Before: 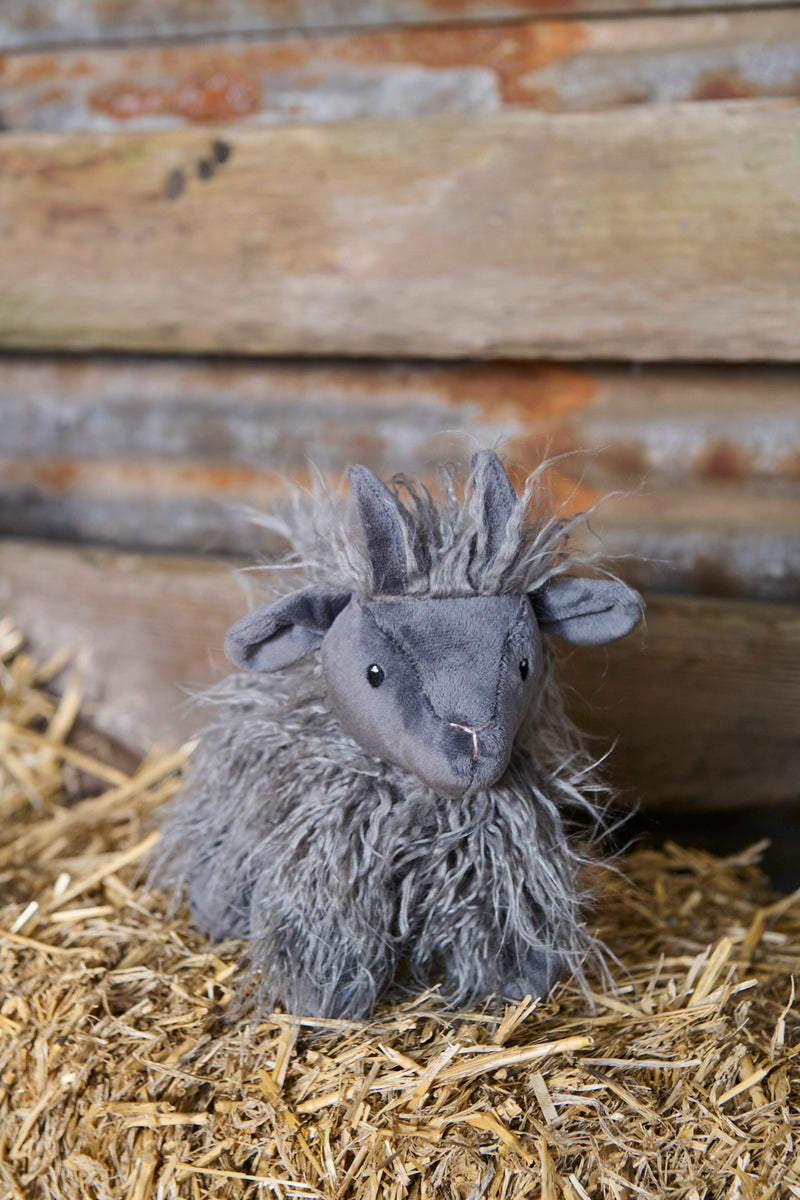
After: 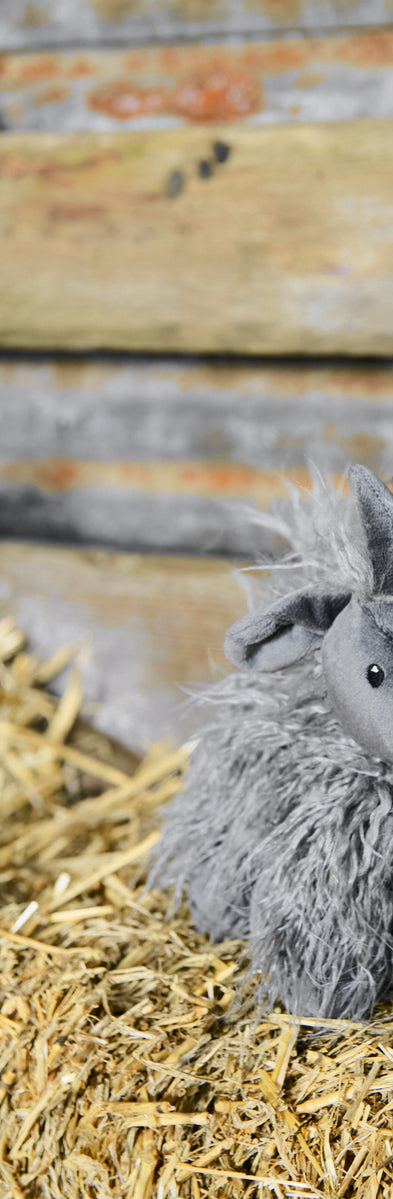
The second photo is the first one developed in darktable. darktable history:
rotate and perspective: automatic cropping original format, crop left 0, crop top 0
crop and rotate: left 0%, top 0%, right 50.845%
tone curve: curves: ch0 [(0, 0) (0.071, 0.047) (0.266, 0.26) (0.483, 0.554) (0.753, 0.811) (1, 0.983)]; ch1 [(0, 0) (0.346, 0.307) (0.408, 0.387) (0.463, 0.465) (0.482, 0.493) (0.502, 0.5) (0.517, 0.502) (0.55, 0.548) (0.597, 0.61) (0.651, 0.698) (1, 1)]; ch2 [(0, 0) (0.346, 0.34) (0.434, 0.46) (0.485, 0.494) (0.5, 0.494) (0.517, 0.506) (0.526, 0.545) (0.583, 0.61) (0.625, 0.659) (1, 1)], color space Lab, independent channels, preserve colors none
